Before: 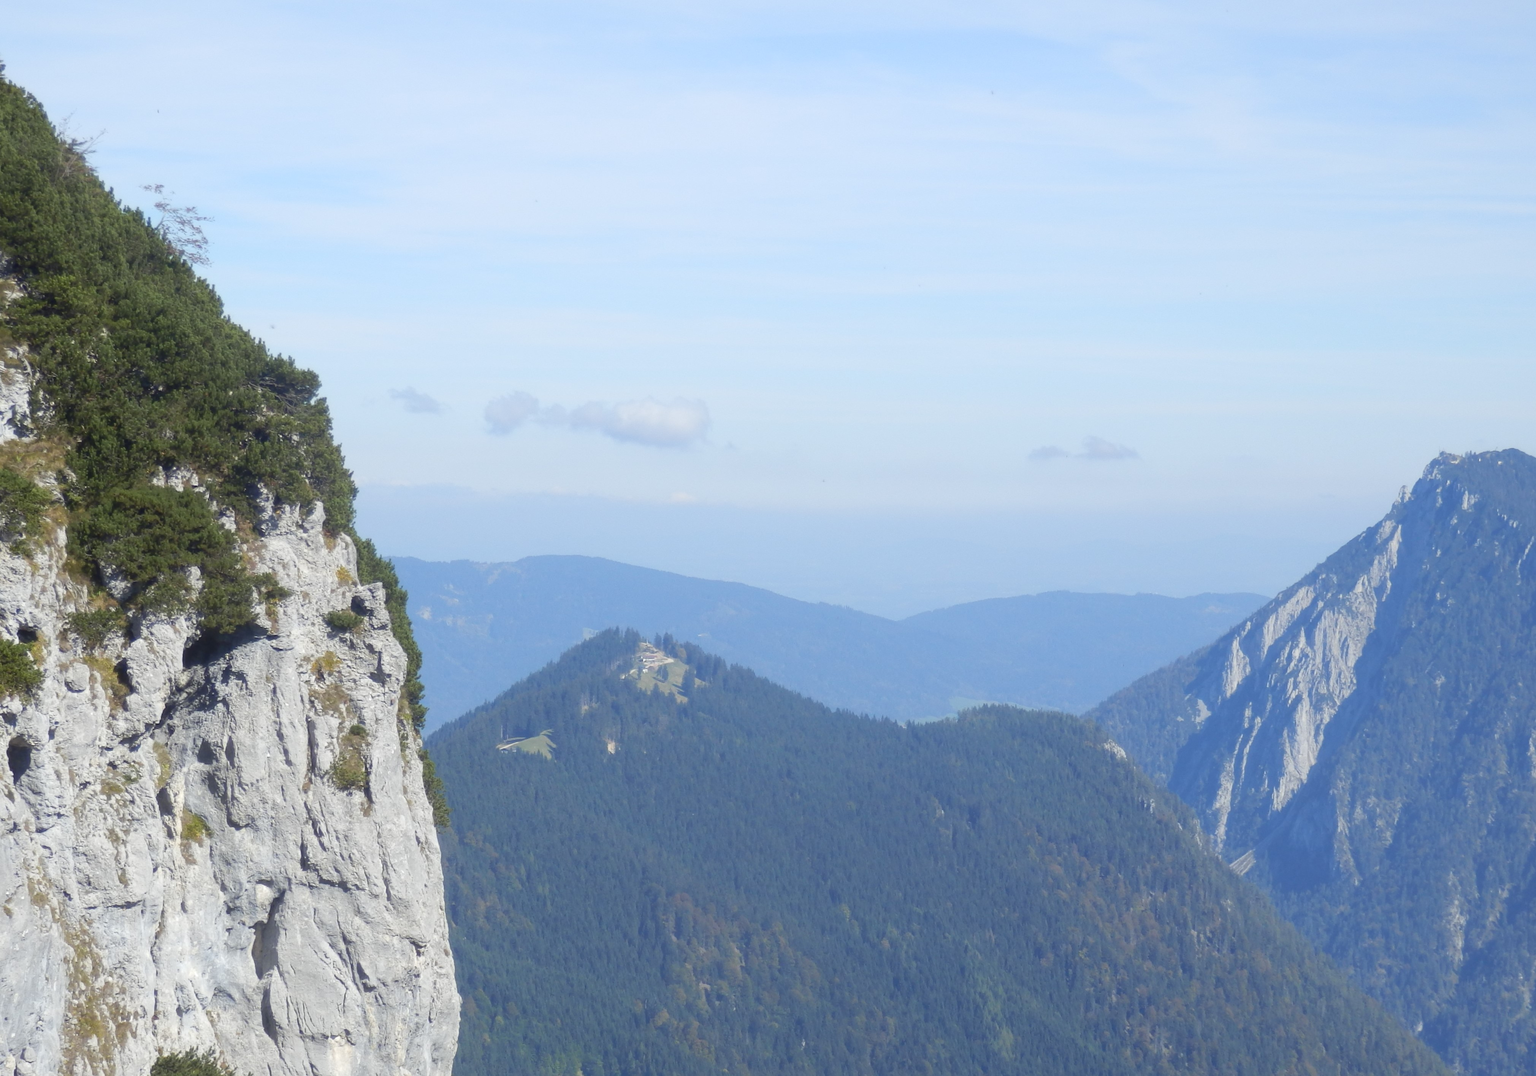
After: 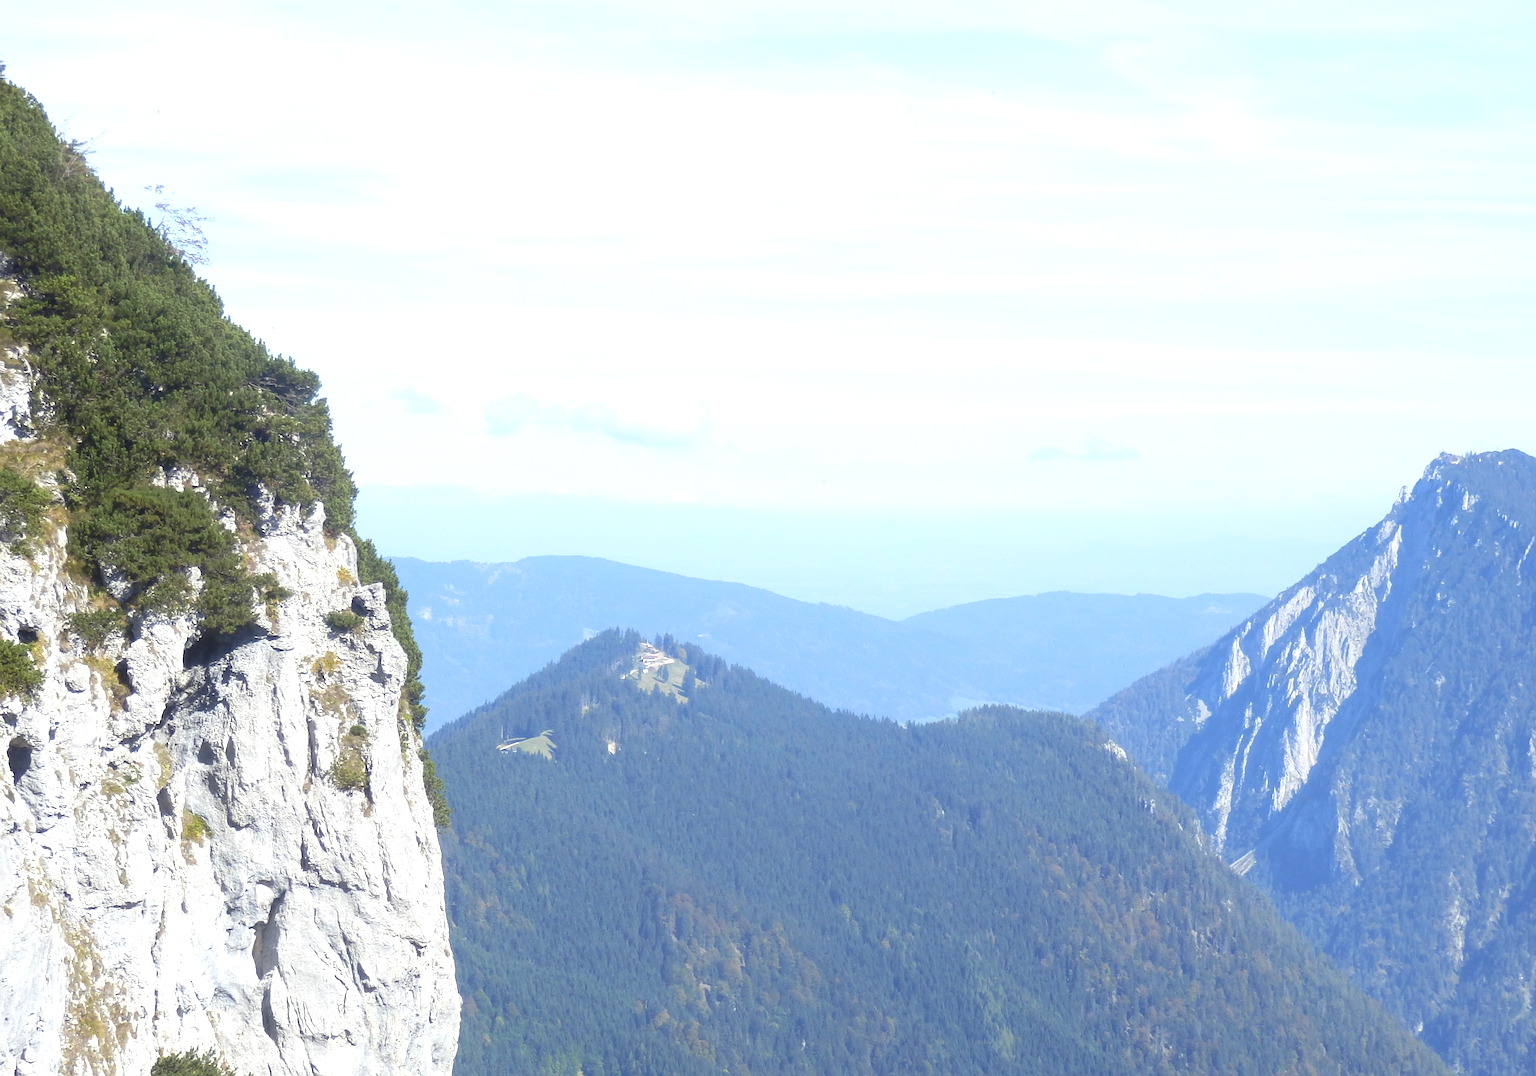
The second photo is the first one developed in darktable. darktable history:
color zones: curves: ch1 [(0.077, 0.436) (0.25, 0.5) (0.75, 0.5)]
sharpen: amount 0.478
exposure: exposure 0.74 EV, compensate highlight preservation false
